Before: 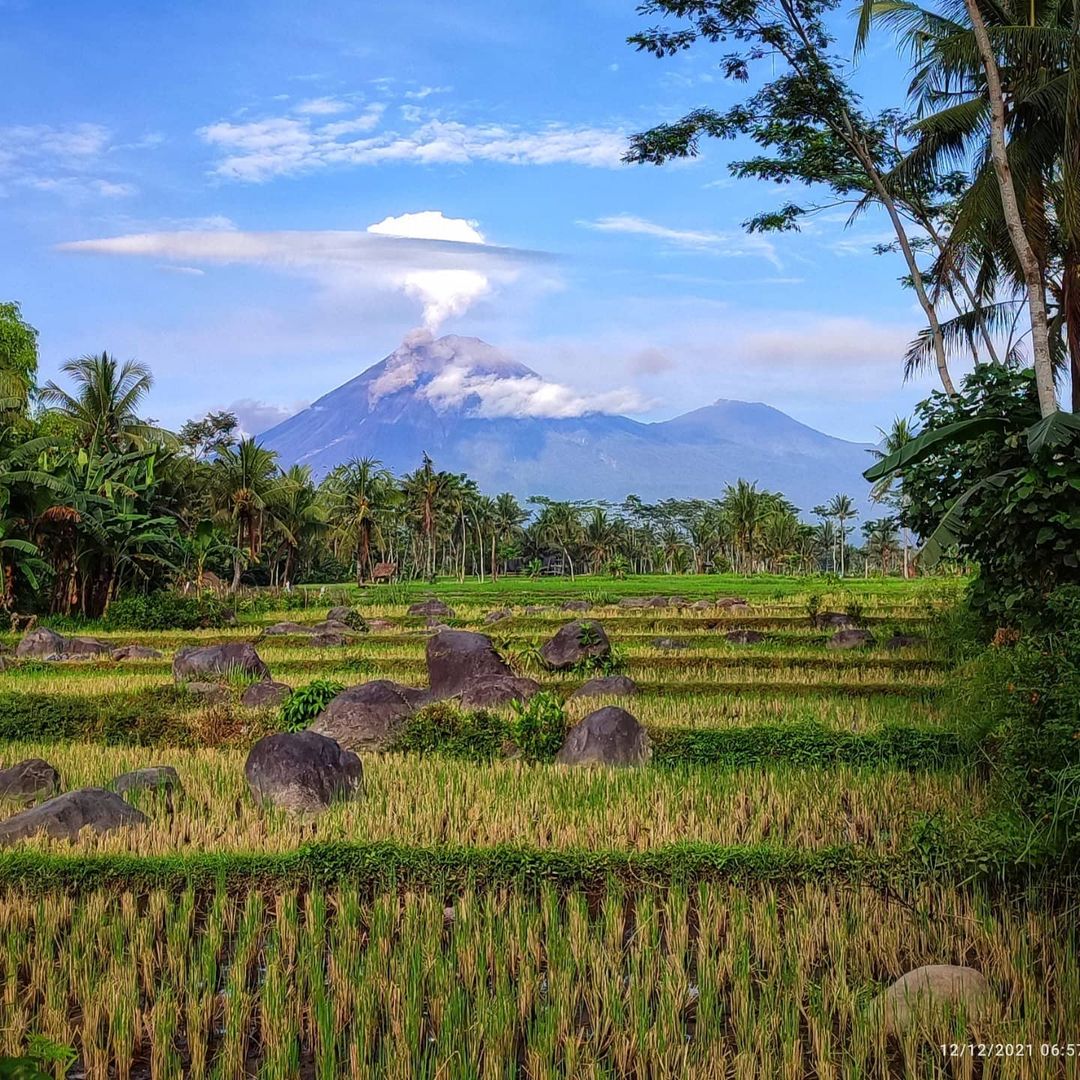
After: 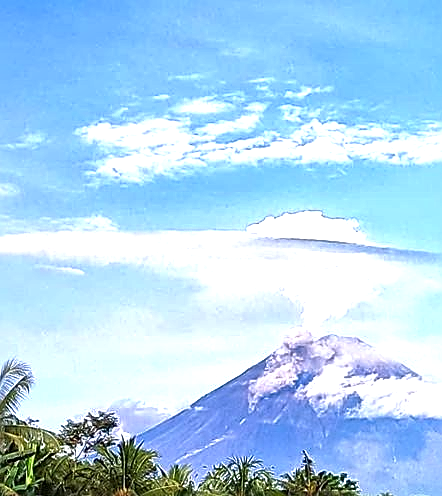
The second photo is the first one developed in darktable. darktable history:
crop and rotate: left 11.253%, top 0.076%, right 47.807%, bottom 53.95%
sharpen: amount 0.89
exposure: black level correction 0, exposure 0.698 EV, compensate highlight preservation false
local contrast: mode bilateral grid, contrast 44, coarseness 70, detail 212%, midtone range 0.2
